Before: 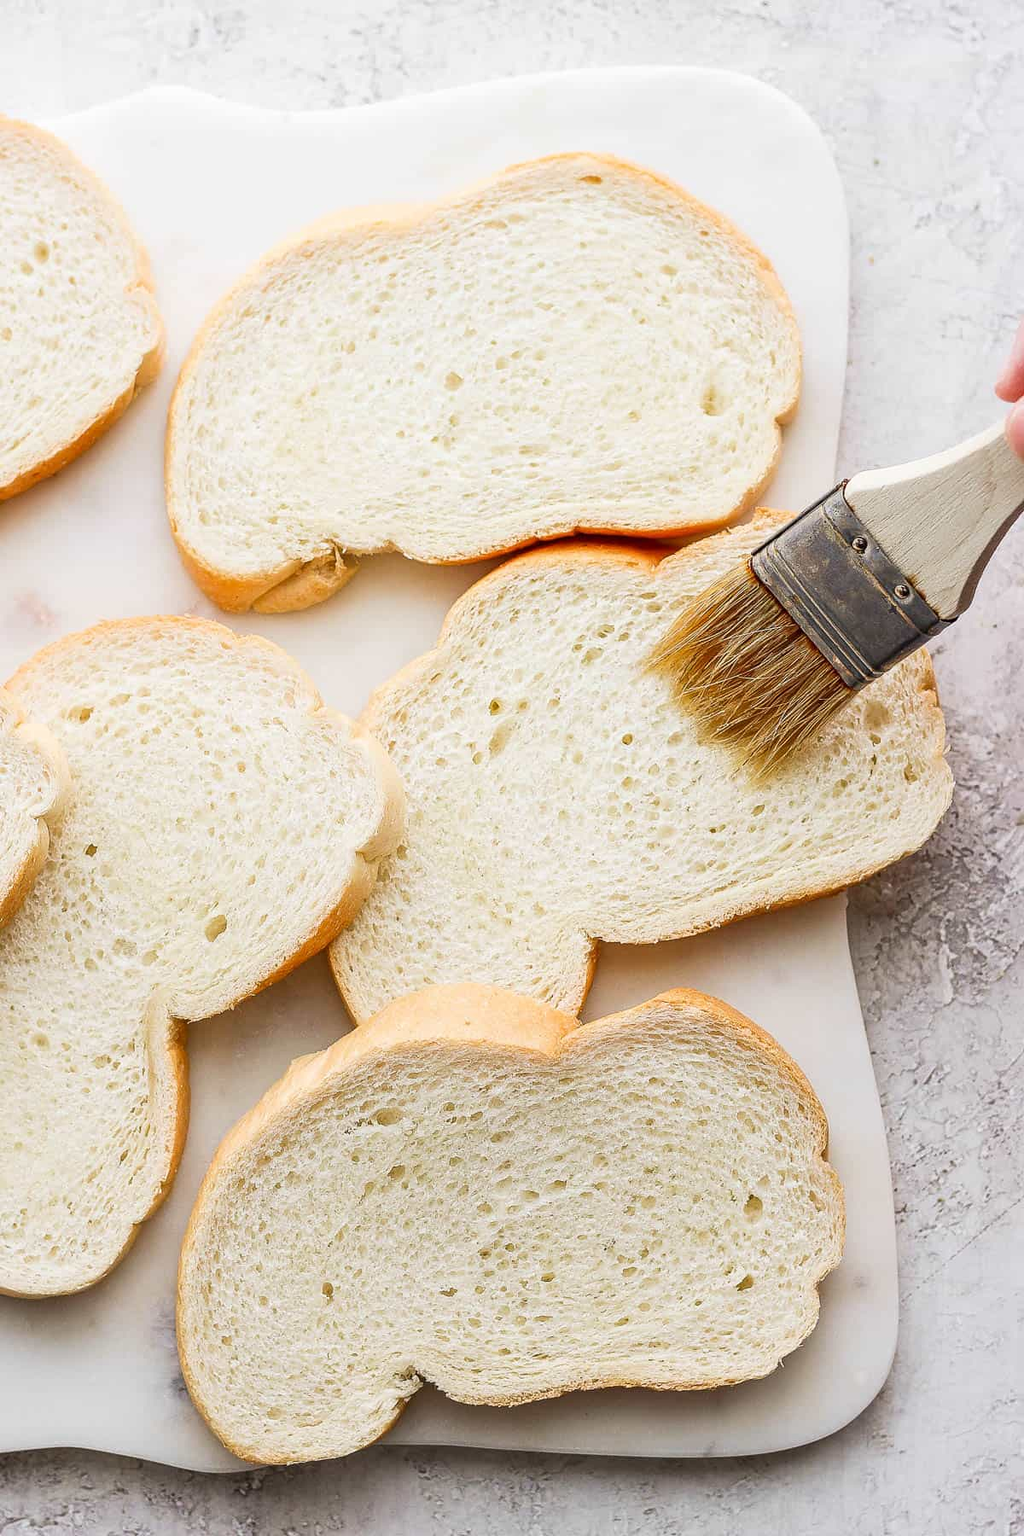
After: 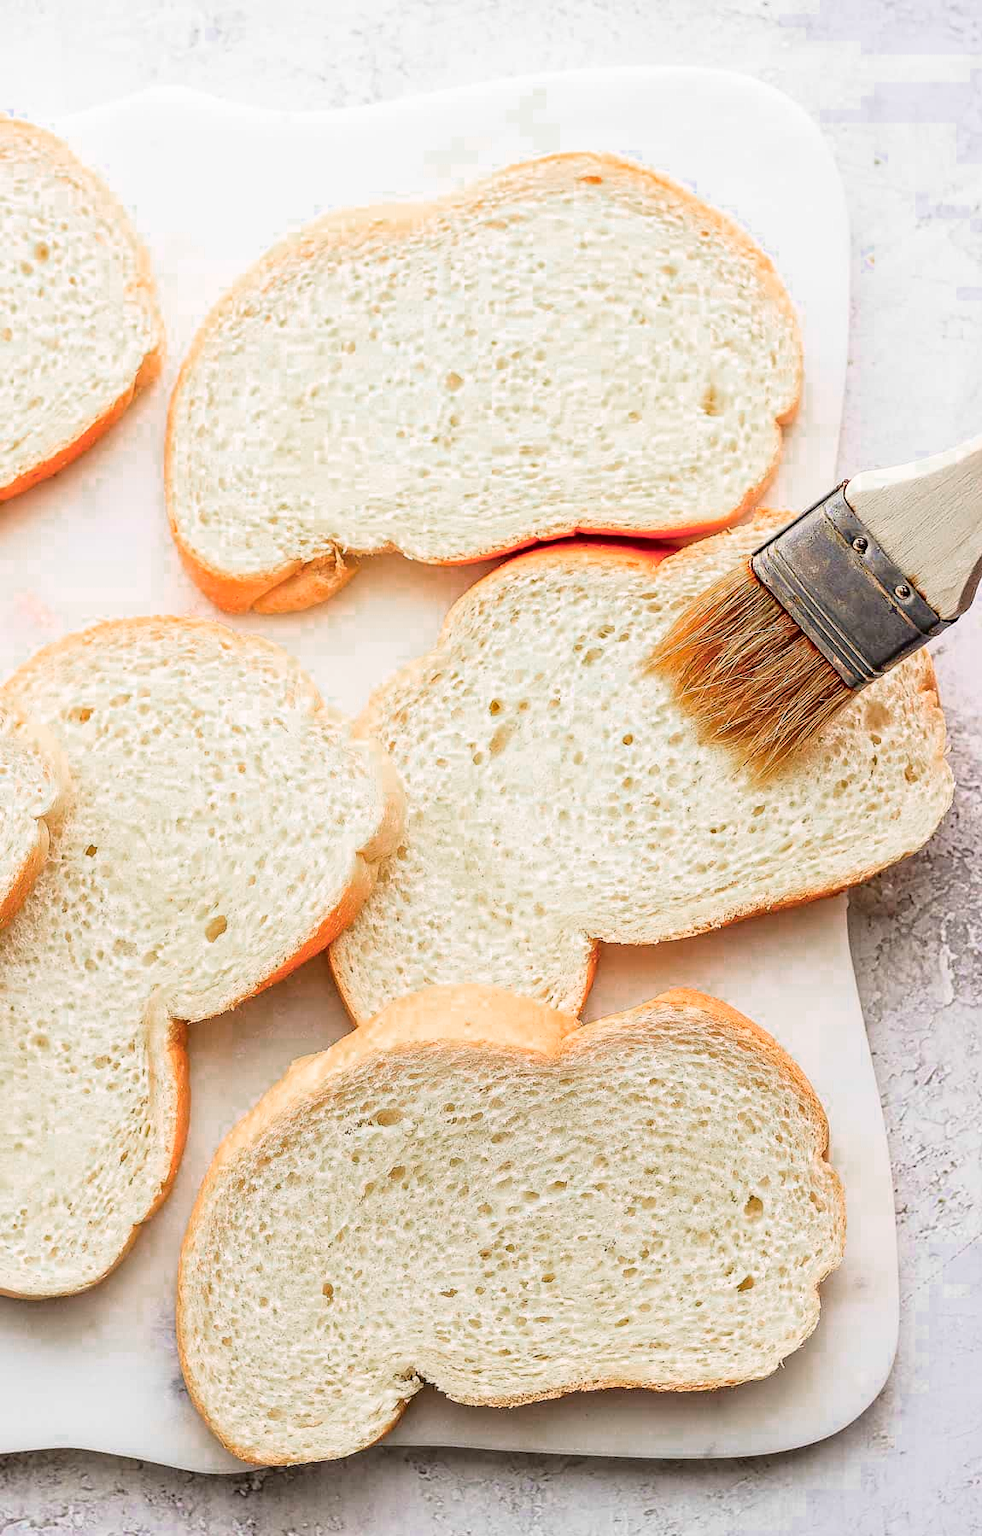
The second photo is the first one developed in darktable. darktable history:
crop: right 4.014%, bottom 0.048%
tone curve: curves: ch0 [(0, 0) (0.003, 0.003) (0.011, 0.006) (0.025, 0.015) (0.044, 0.025) (0.069, 0.034) (0.1, 0.052) (0.136, 0.092) (0.177, 0.157) (0.224, 0.228) (0.277, 0.305) (0.335, 0.392) (0.399, 0.466) (0.468, 0.543) (0.543, 0.612) (0.623, 0.692) (0.709, 0.78) (0.801, 0.865) (0.898, 0.935) (1, 1)], color space Lab, independent channels, preserve colors none
color zones: curves: ch0 [(0, 0.553) (0.123, 0.58) (0.23, 0.419) (0.468, 0.155) (0.605, 0.132) (0.723, 0.063) (0.833, 0.172) (0.921, 0.468)]; ch1 [(0.025, 0.645) (0.229, 0.584) (0.326, 0.551) (0.537, 0.446) (0.599, 0.911) (0.708, 1) (0.805, 0.944)]; ch2 [(0.086, 0.468) (0.254, 0.464) (0.638, 0.564) (0.702, 0.592) (0.768, 0.564)]
